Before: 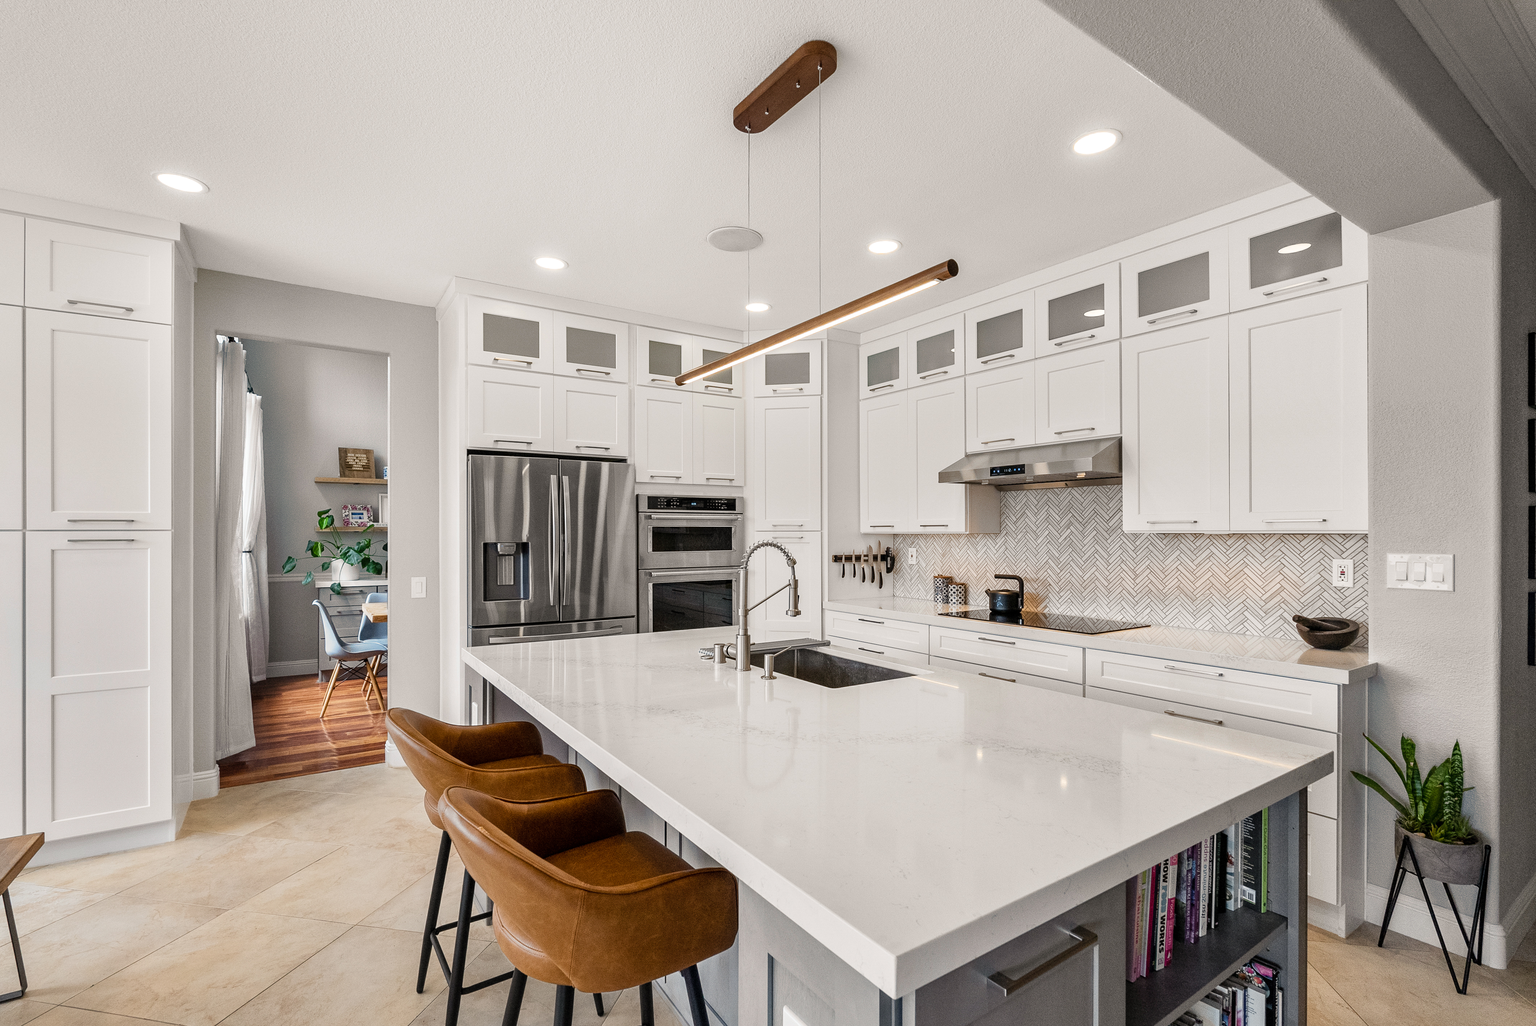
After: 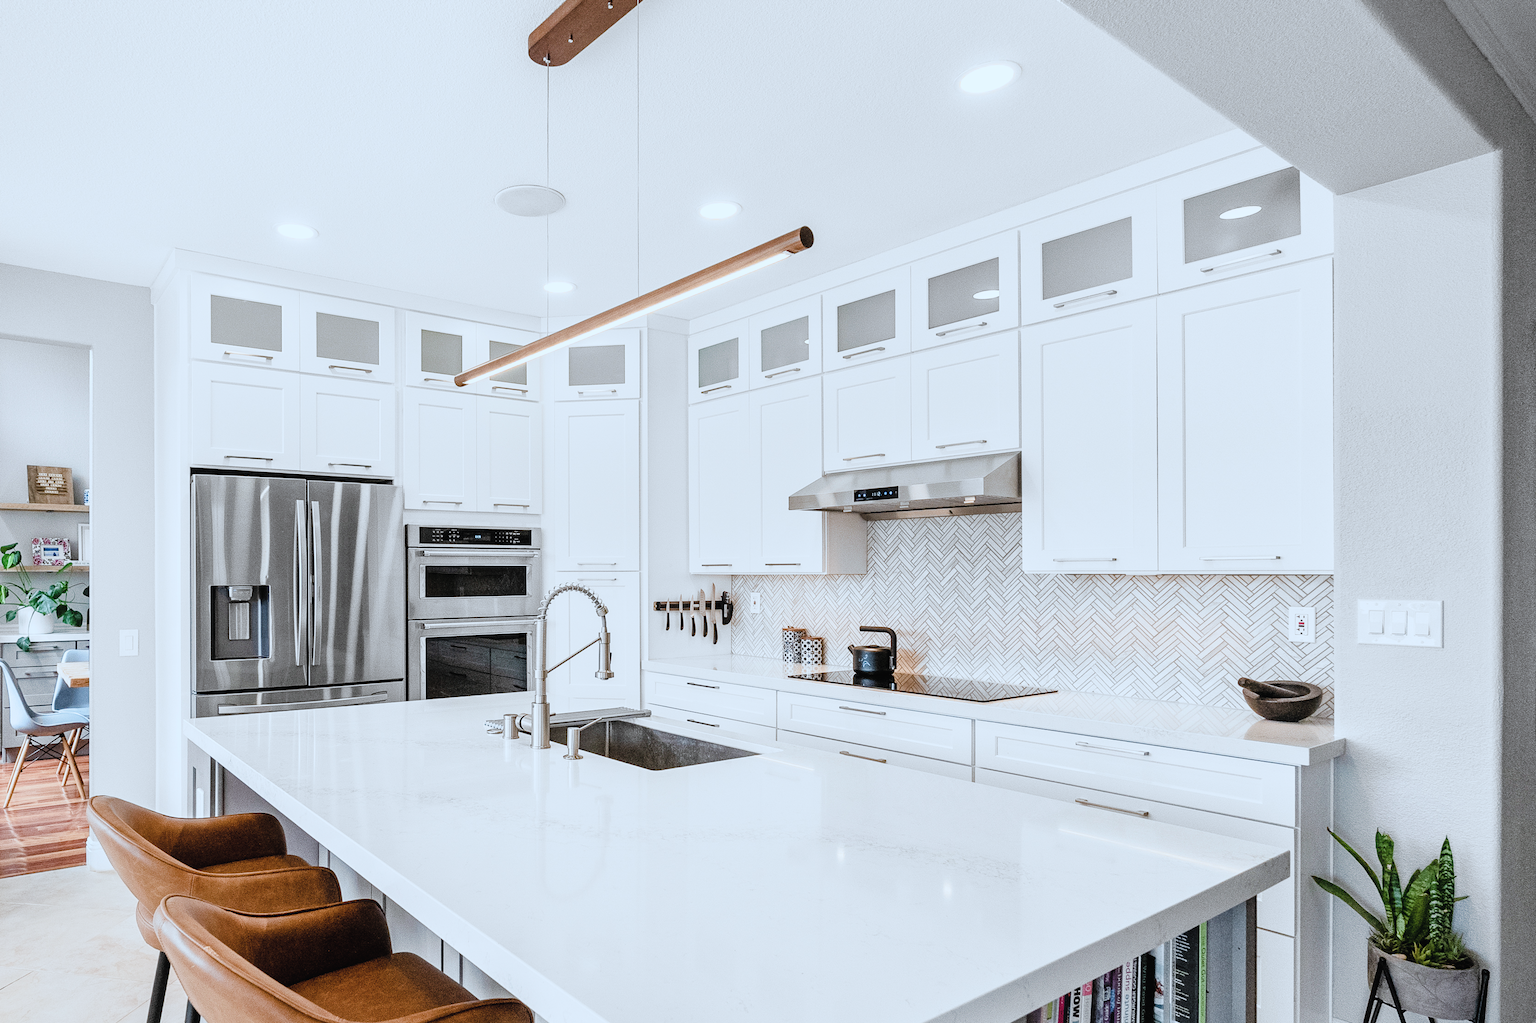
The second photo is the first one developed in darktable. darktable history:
filmic rgb: black relative exposure -7.65 EV, white relative exposure 4.56 EV, hardness 3.61, contrast 0.999
color balance rgb: global offset › luminance 0.728%, perceptual saturation grading › global saturation -0.094%, perceptual saturation grading › highlights -31.479%, perceptual saturation grading › mid-tones 5.377%, perceptual saturation grading › shadows 17.91%
crop and rotate: left 20.68%, top 7.925%, right 0.503%, bottom 13.468%
tone equalizer: -8 EV -0.419 EV, -7 EV -0.422 EV, -6 EV -0.324 EV, -5 EV -0.228 EV, -3 EV 0.229 EV, -2 EV 0.345 EV, -1 EV 0.395 EV, +0 EV 0.445 EV, mask exposure compensation -0.506 EV
color correction: highlights a* -3.89, highlights b* -10.9
exposure: black level correction 0, exposure 0.693 EV, compensate highlight preservation false
